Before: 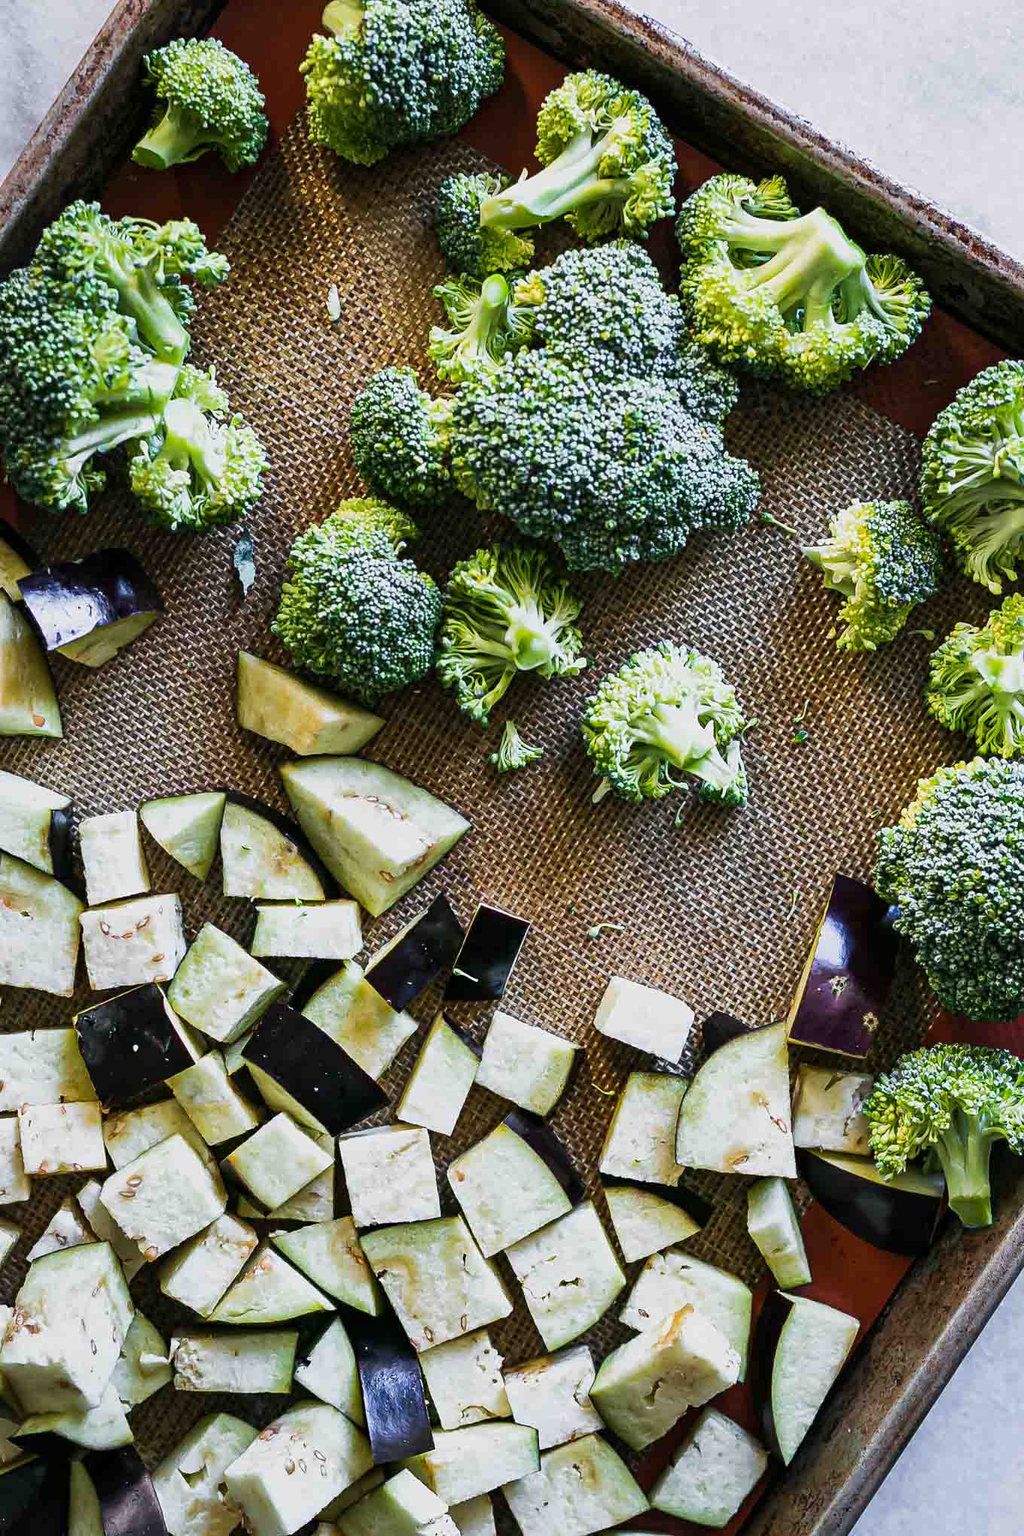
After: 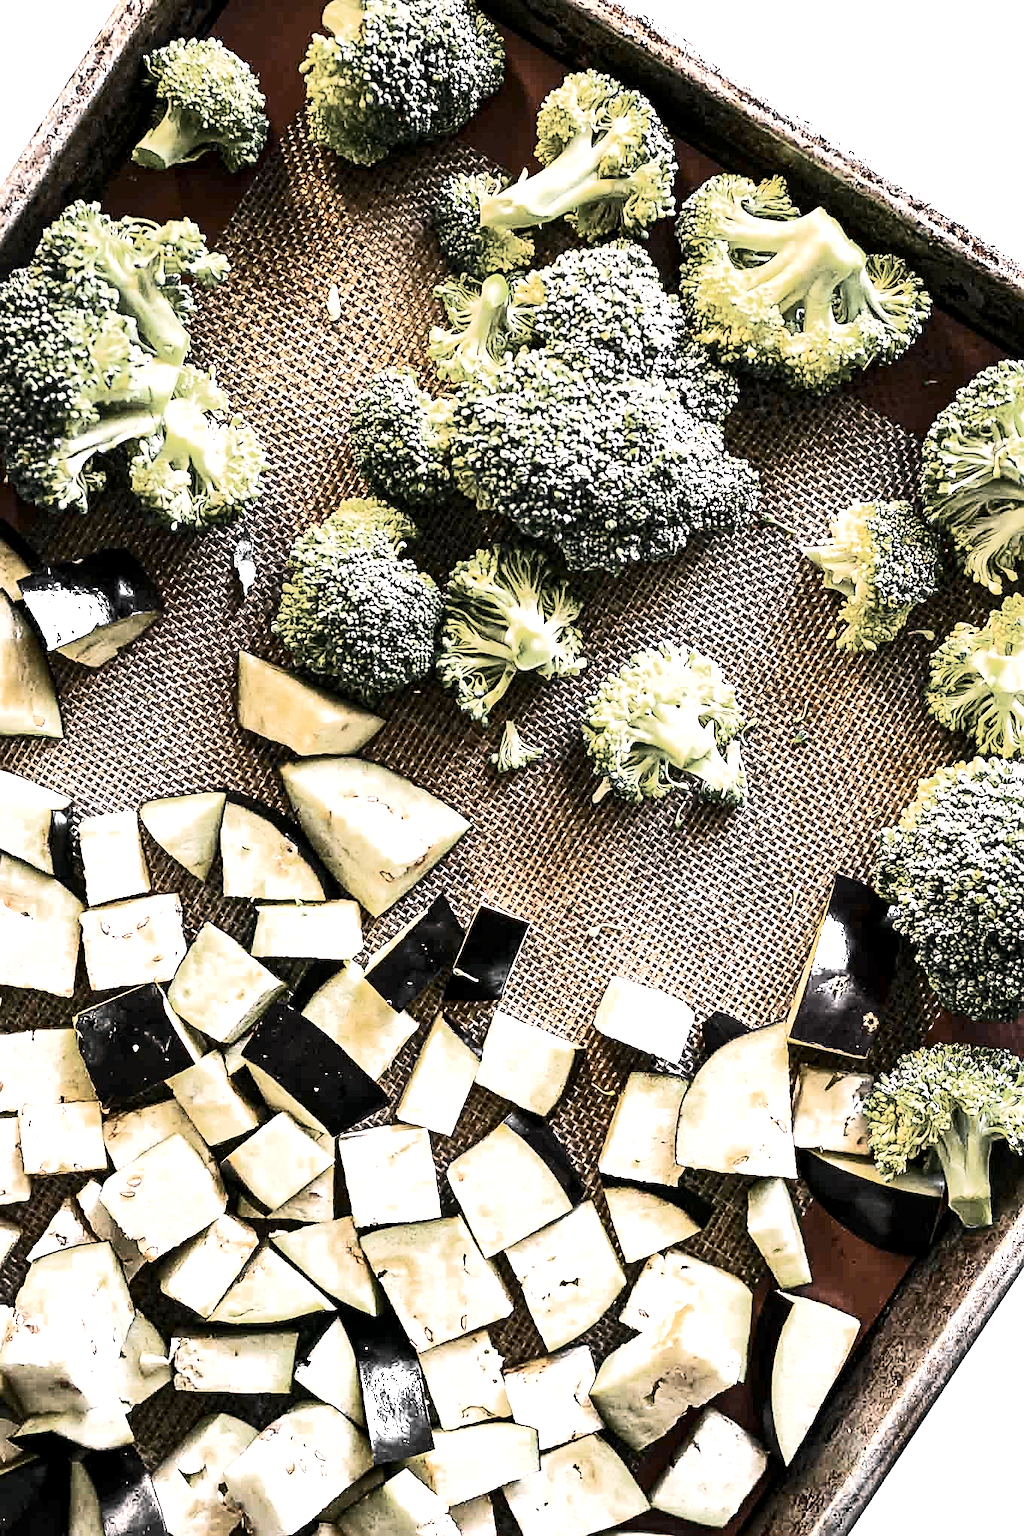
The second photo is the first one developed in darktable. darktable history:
contrast brightness saturation: contrast 0.407, brightness 0.113, saturation 0.211
exposure: black level correction 0.001, exposure 0.963 EV, compensate highlight preservation false
sharpen: on, module defaults
color correction: highlights a* 17.7, highlights b* 19.01
local contrast: highlights 106%, shadows 99%, detail 119%, midtone range 0.2
color zones: curves: ch0 [(0, 0.613) (0.01, 0.613) (0.245, 0.448) (0.498, 0.529) (0.642, 0.665) (0.879, 0.777) (0.99, 0.613)]; ch1 [(0, 0.035) (0.121, 0.189) (0.259, 0.197) (0.415, 0.061) (0.589, 0.022) (0.732, 0.022) (0.857, 0.026) (0.991, 0.053)]
tone equalizer: on, module defaults
base curve: curves: ch0 [(0, 0) (0.472, 0.508) (1, 1)], preserve colors none
